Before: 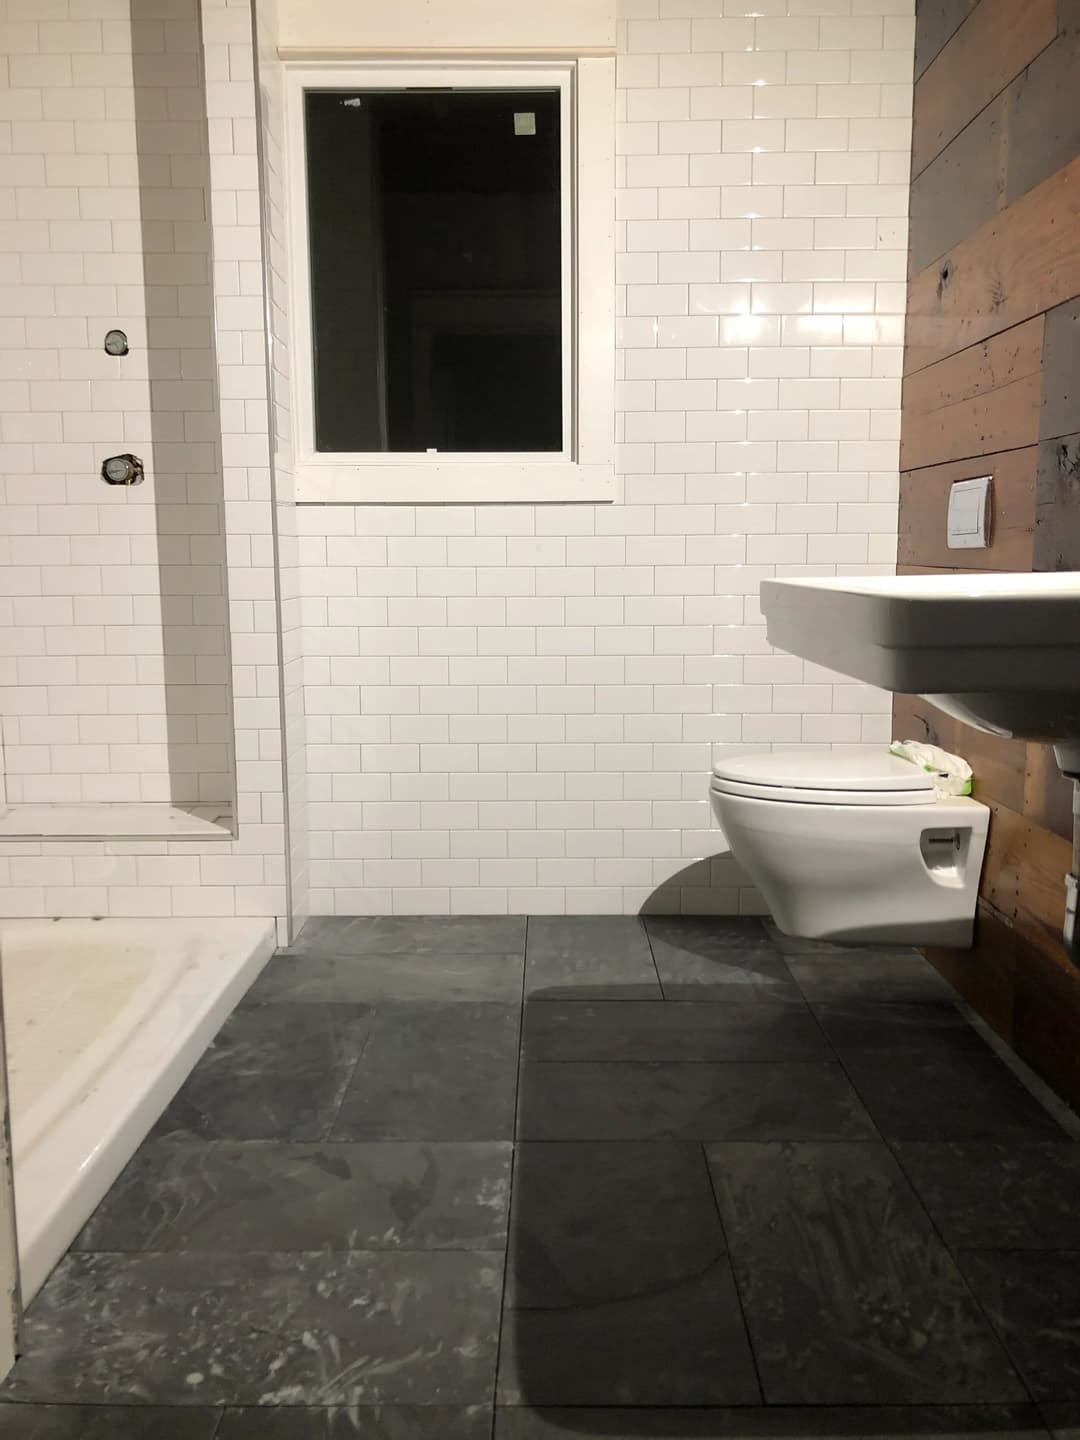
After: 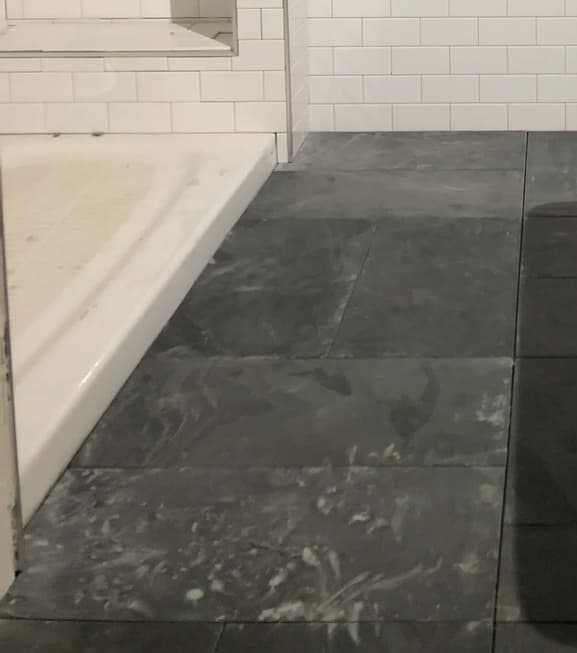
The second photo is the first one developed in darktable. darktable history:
crop and rotate: top 54.457%, right 46.544%, bottom 0.139%
